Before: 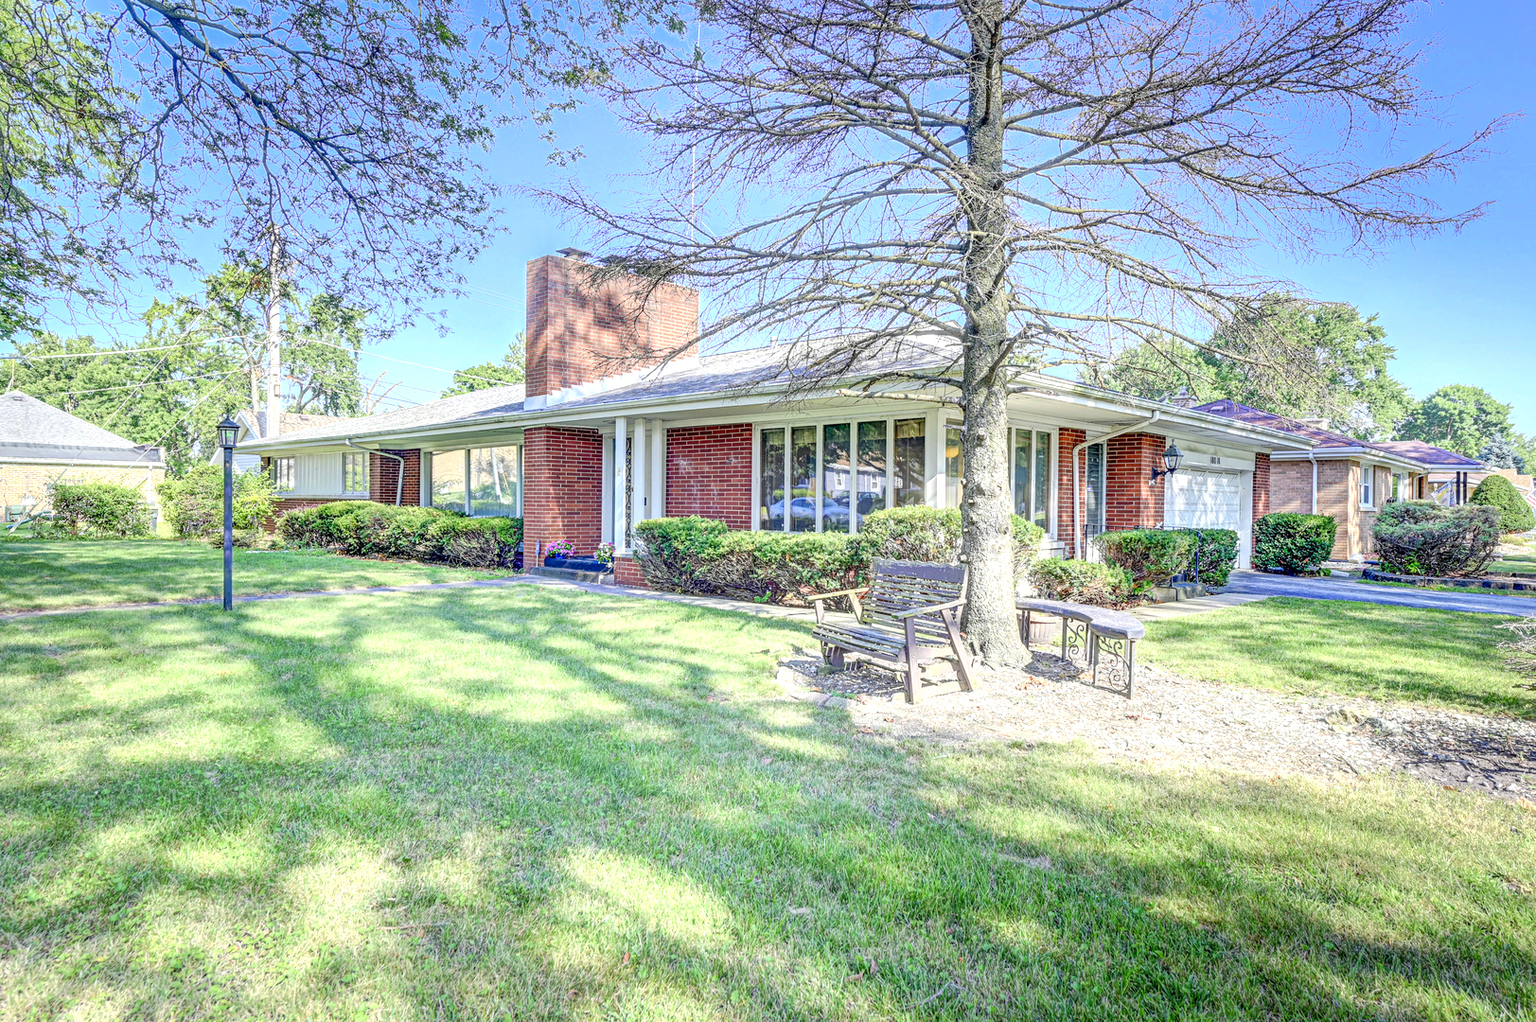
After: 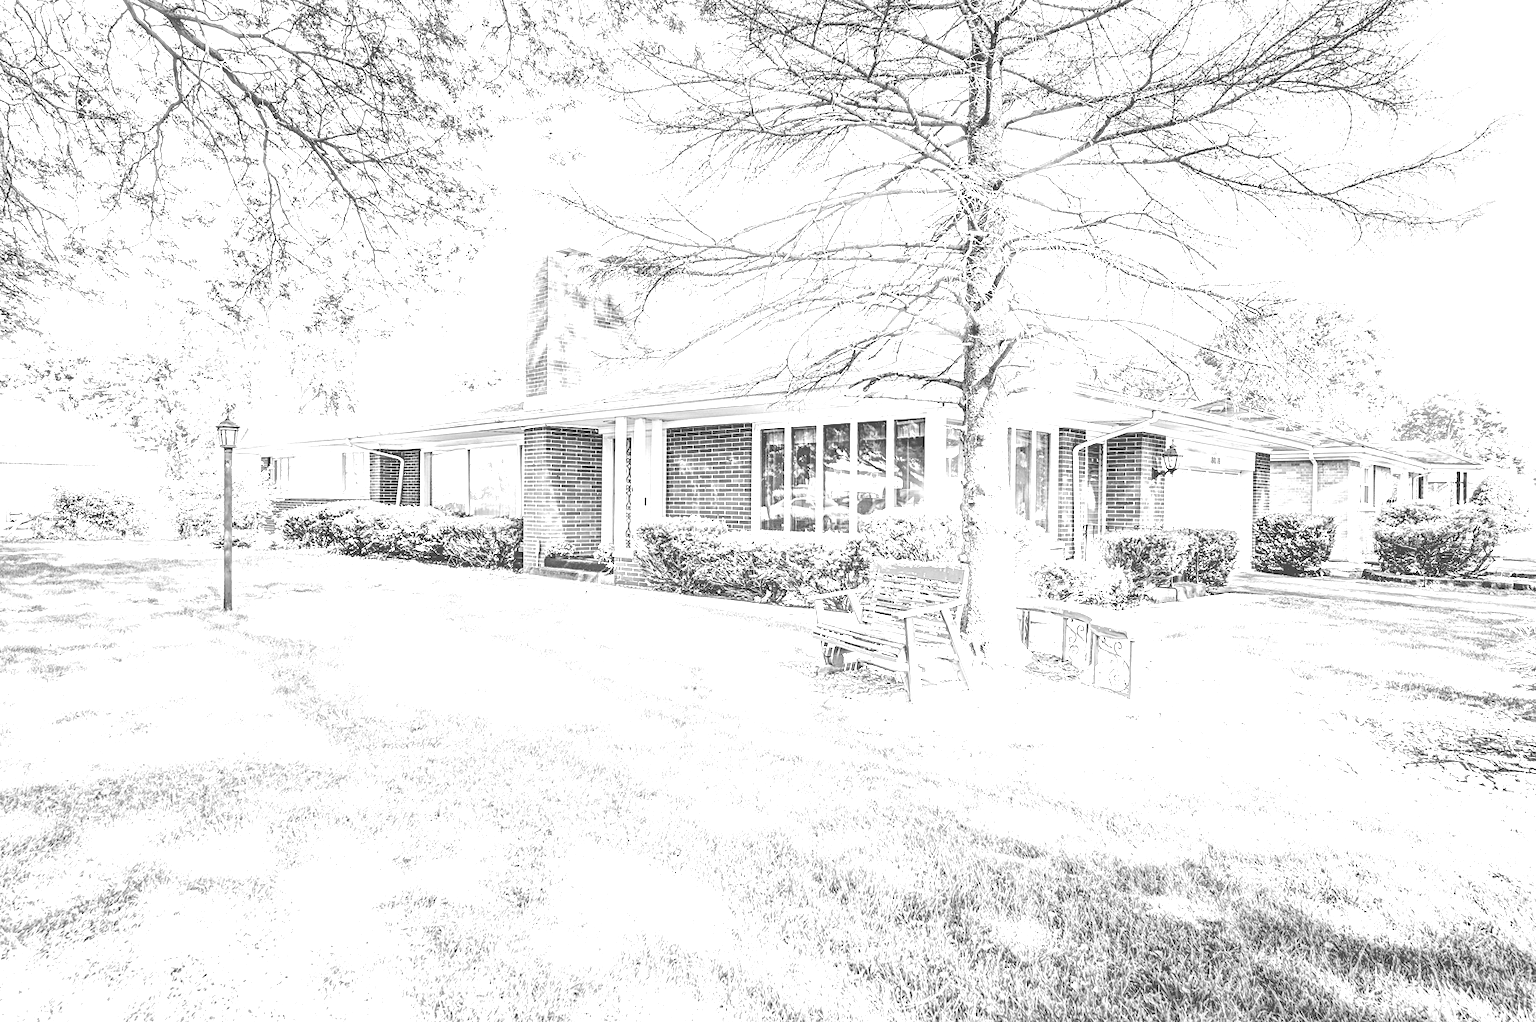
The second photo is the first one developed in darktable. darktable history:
monochrome: a -4.13, b 5.16, size 1
colorize: hue 34.49°, saturation 35.33%, source mix 100%, lightness 55%, version 1
filmic rgb: black relative exposure -5 EV, white relative exposure 3.5 EV, hardness 3.19, contrast 1.5, highlights saturation mix -50%
